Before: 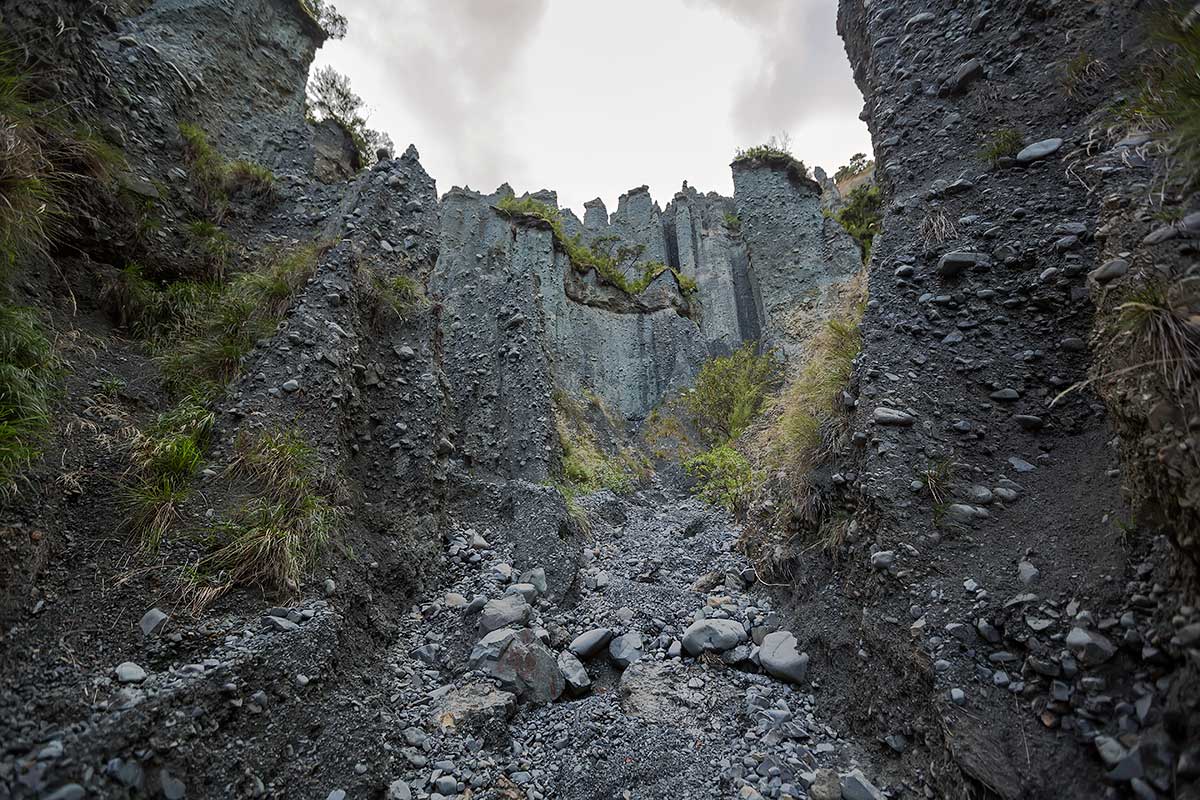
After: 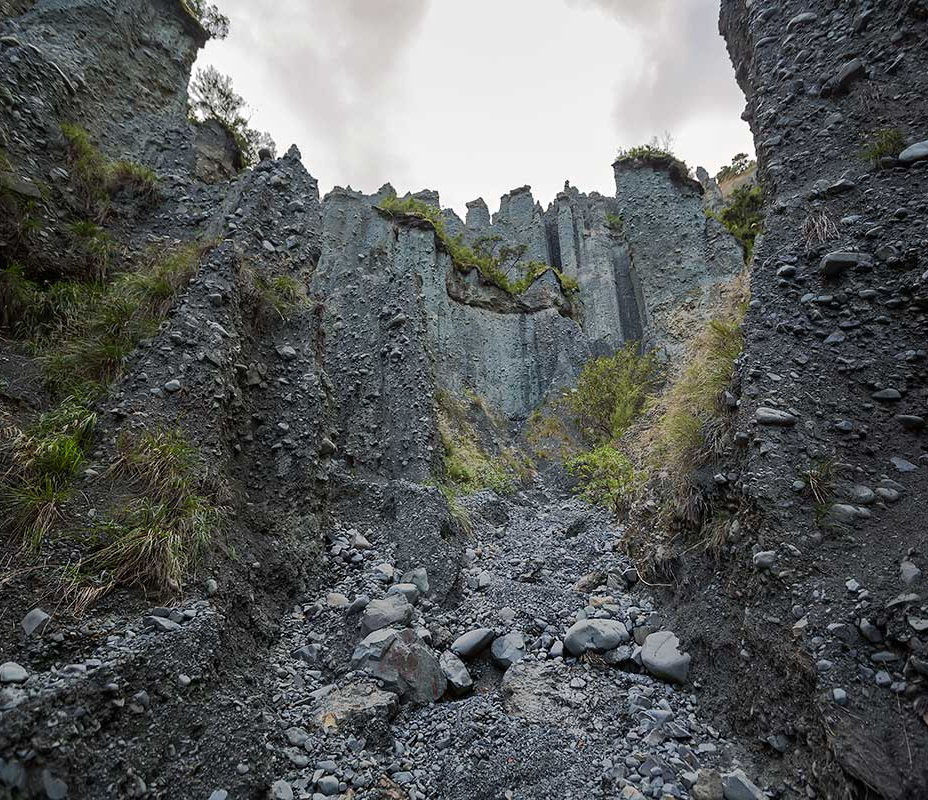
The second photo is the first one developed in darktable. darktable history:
crop: left 9.858%, right 12.726%
